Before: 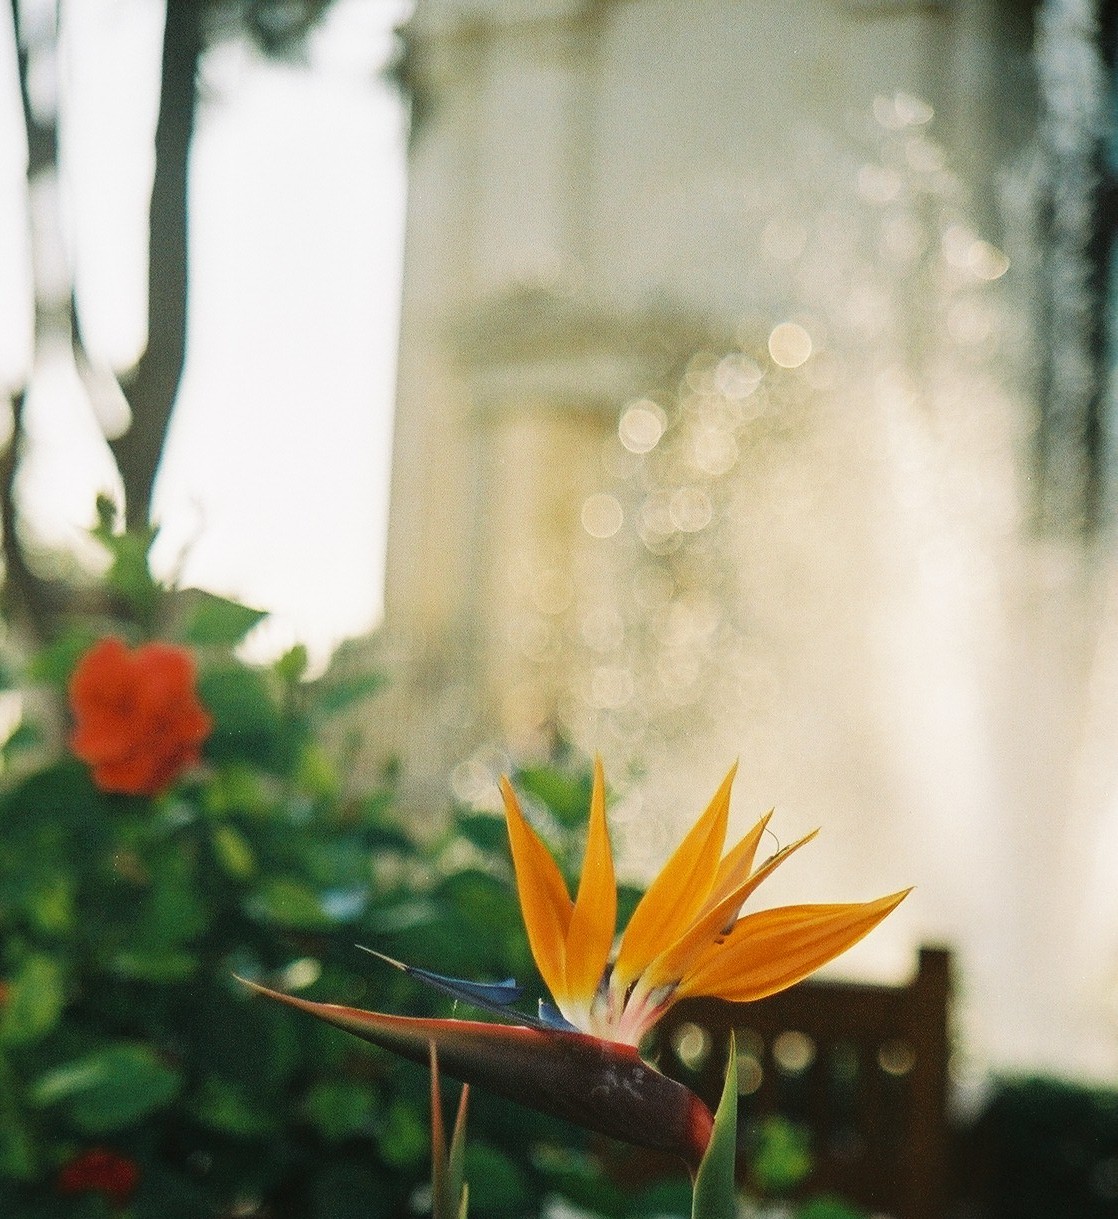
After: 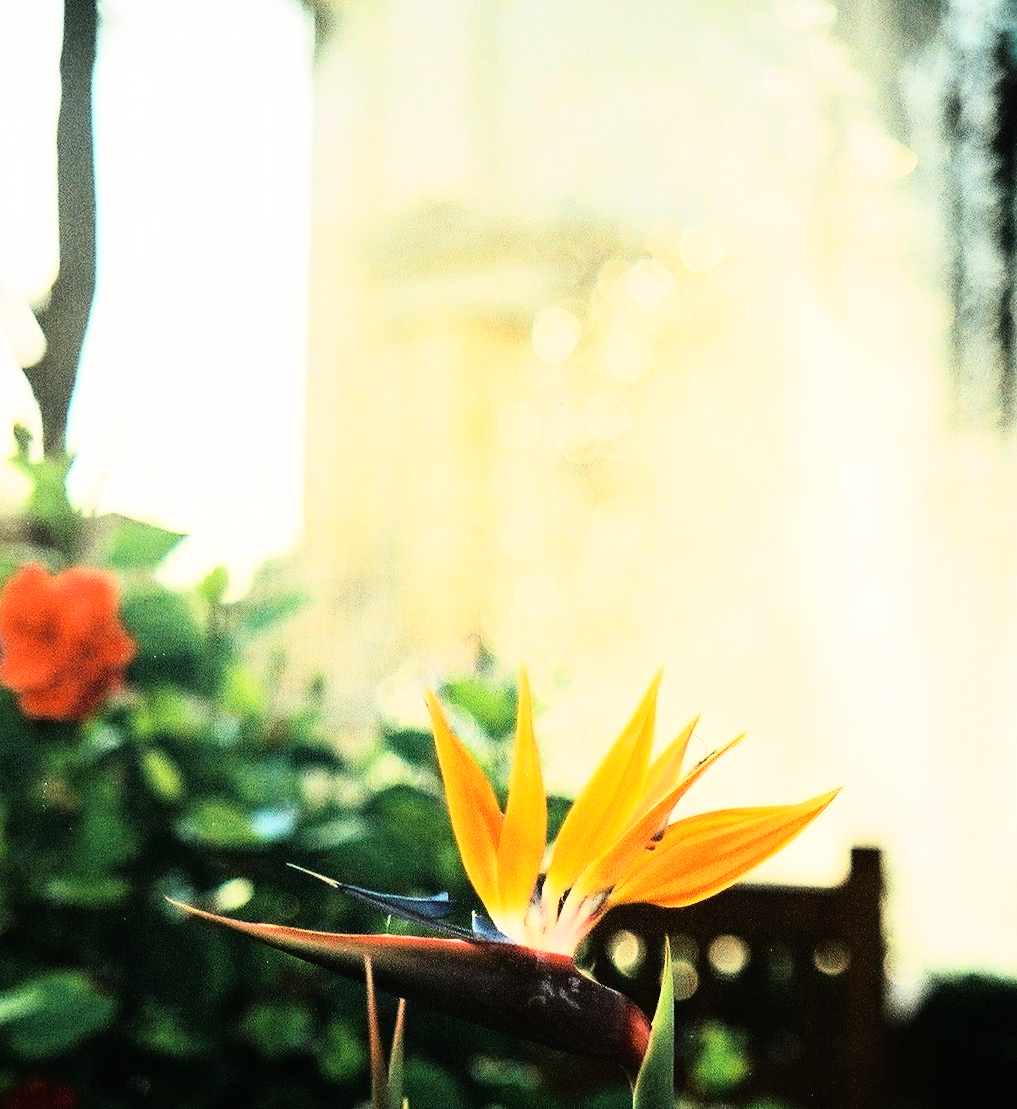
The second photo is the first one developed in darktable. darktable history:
rgb curve: curves: ch0 [(0, 0) (0.21, 0.15) (0.24, 0.21) (0.5, 0.75) (0.75, 0.96) (0.89, 0.99) (1, 1)]; ch1 [(0, 0.02) (0.21, 0.13) (0.25, 0.2) (0.5, 0.67) (0.75, 0.9) (0.89, 0.97) (1, 1)]; ch2 [(0, 0.02) (0.21, 0.13) (0.25, 0.2) (0.5, 0.67) (0.75, 0.9) (0.89, 0.97) (1, 1)], compensate middle gray true
contrast brightness saturation: contrast 0.1, brightness 0.02, saturation 0.02
crop and rotate: angle 1.96°, left 5.673%, top 5.673%
